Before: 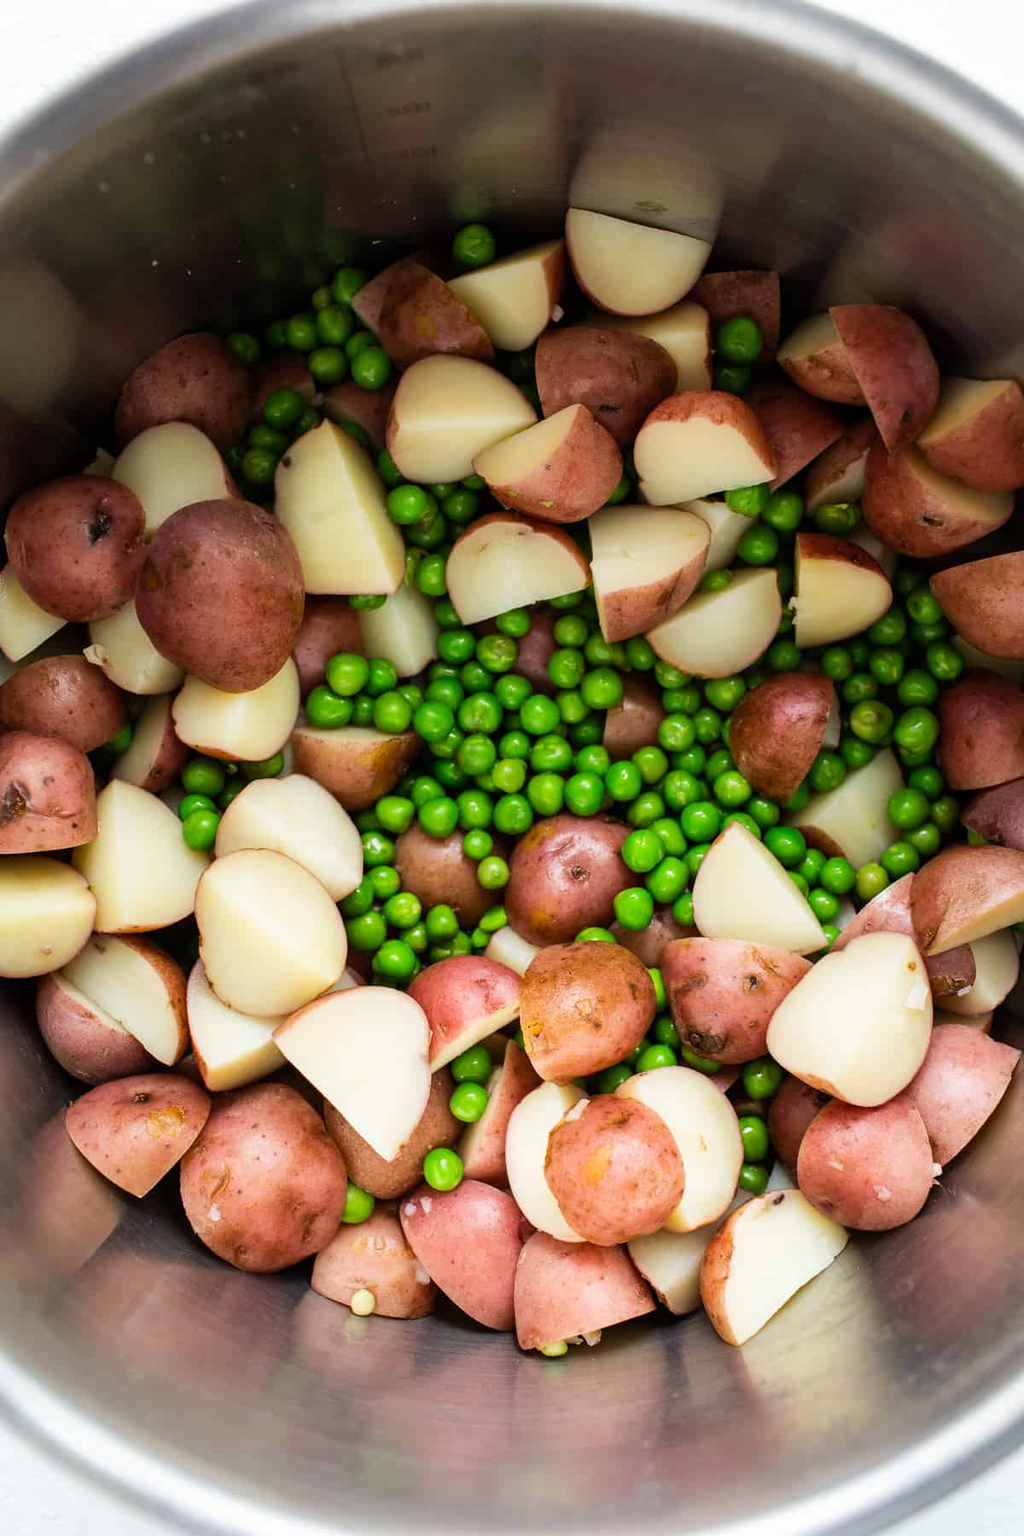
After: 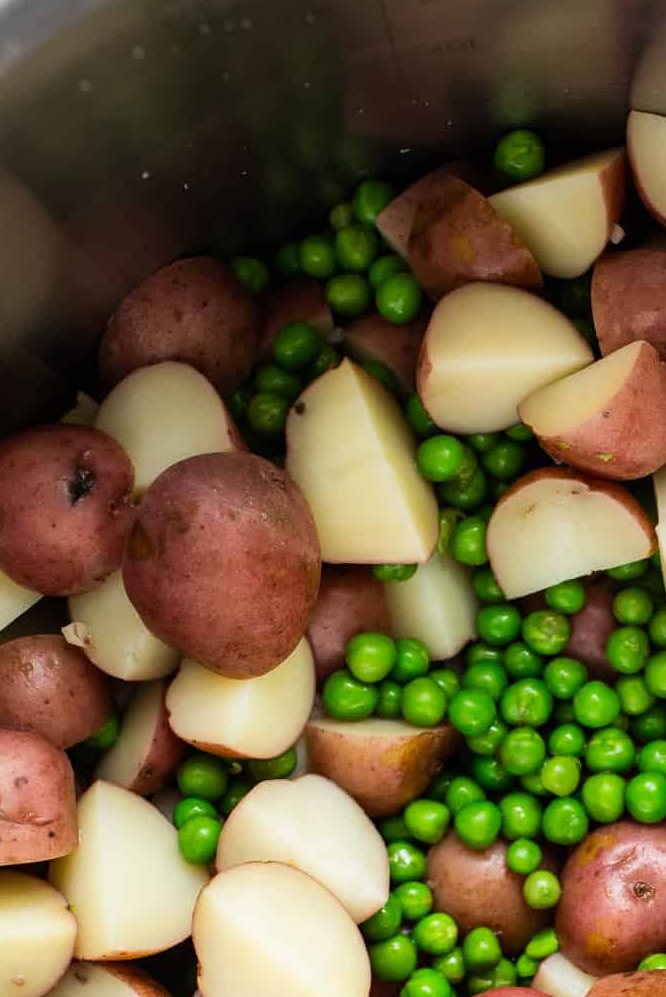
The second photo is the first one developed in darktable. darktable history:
crop and rotate: left 3.038%, top 7.428%, right 41.451%, bottom 37.141%
